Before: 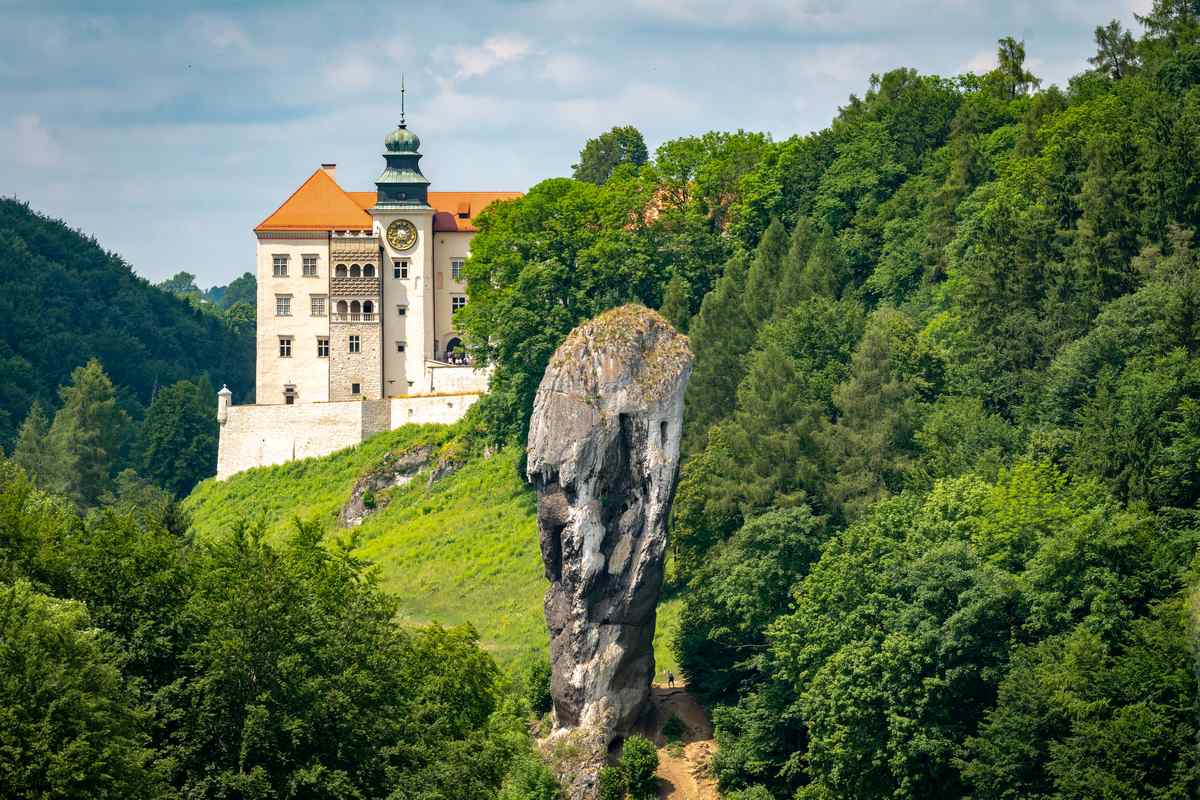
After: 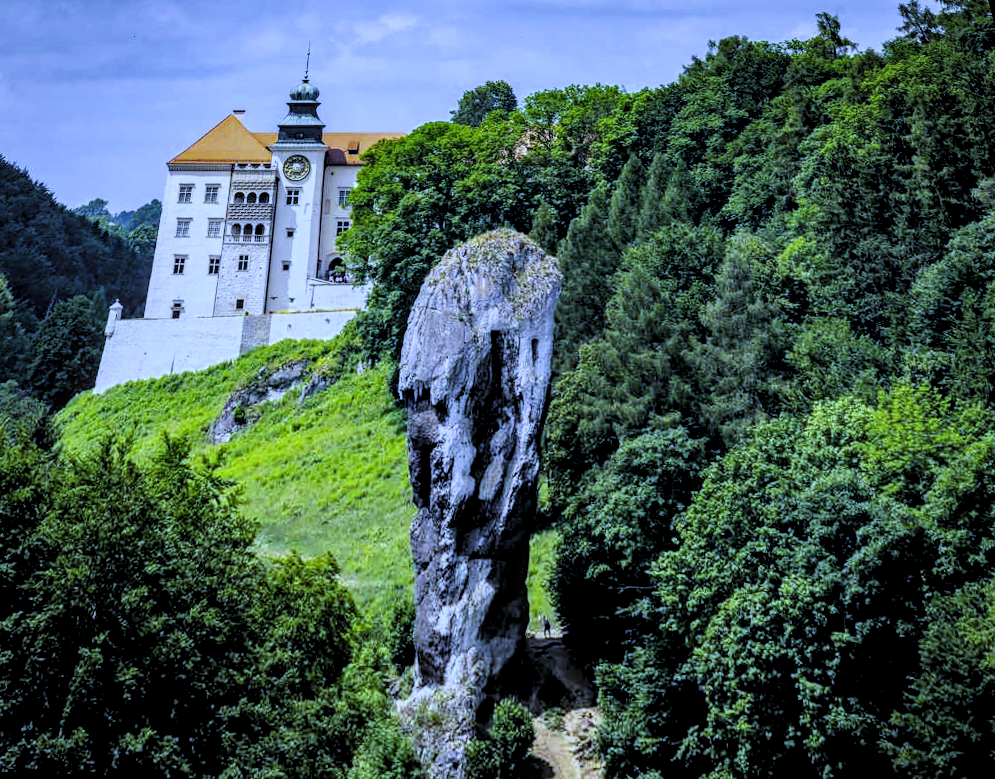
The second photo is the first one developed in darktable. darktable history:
rotate and perspective: rotation 0.72°, lens shift (vertical) -0.352, lens shift (horizontal) -0.051, crop left 0.152, crop right 0.859, crop top 0.019, crop bottom 0.964
levels: levels [0.129, 0.519, 0.867]
exposure: exposure 0.161 EV, compensate highlight preservation false
white balance: red 0.766, blue 1.537
filmic rgb: black relative exposure -7.65 EV, white relative exposure 4.56 EV, hardness 3.61, contrast 1.05
local contrast: on, module defaults
